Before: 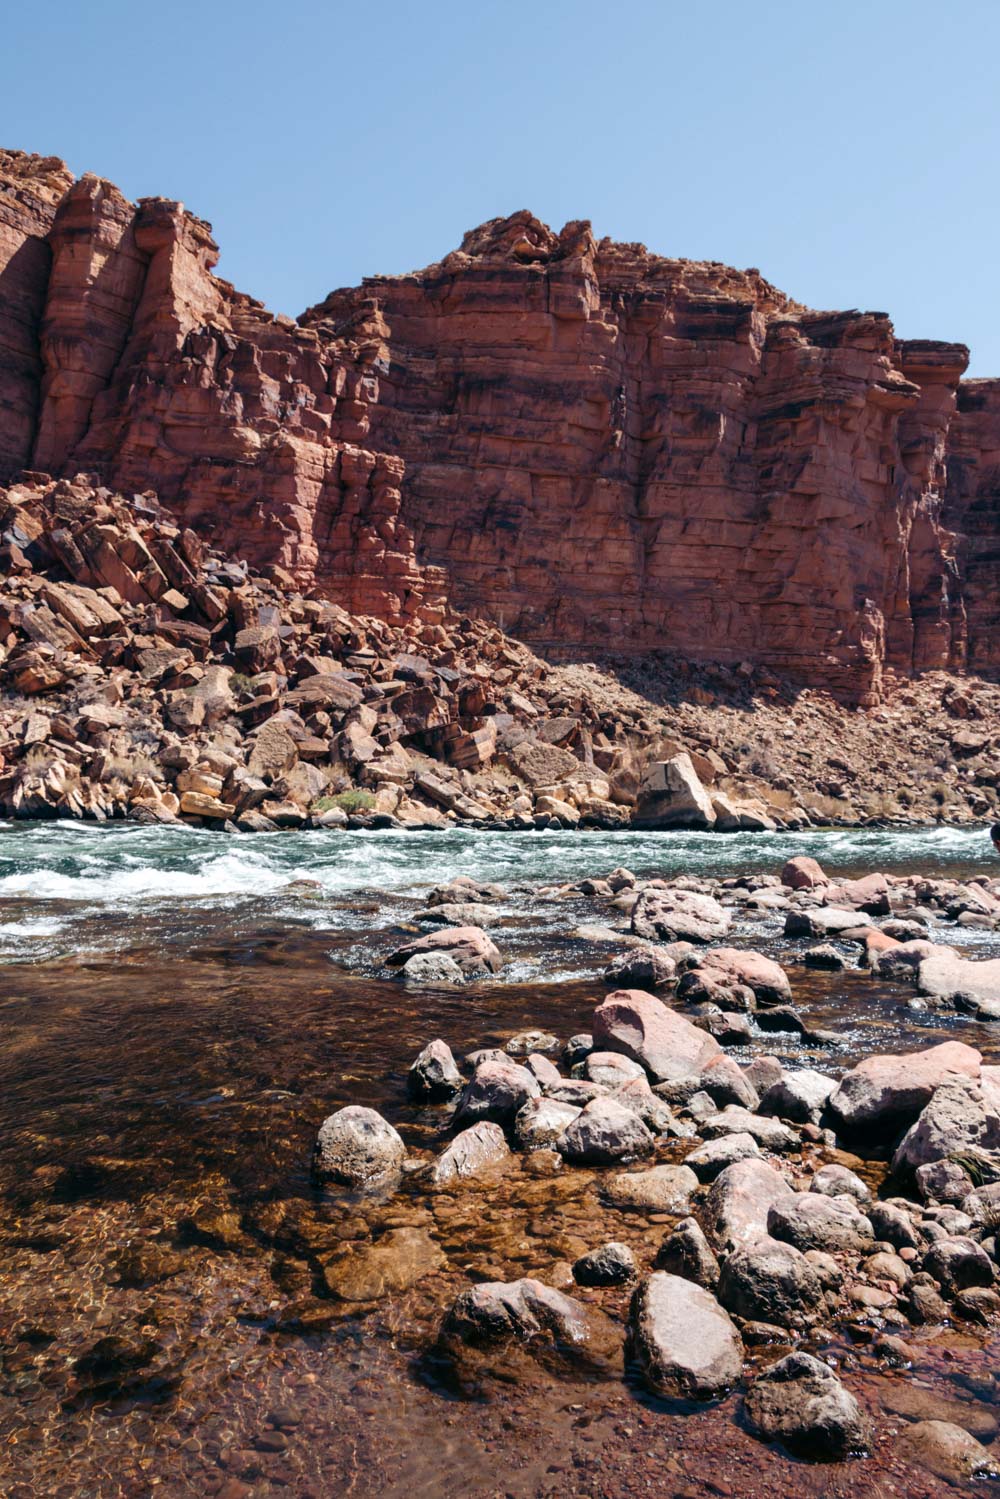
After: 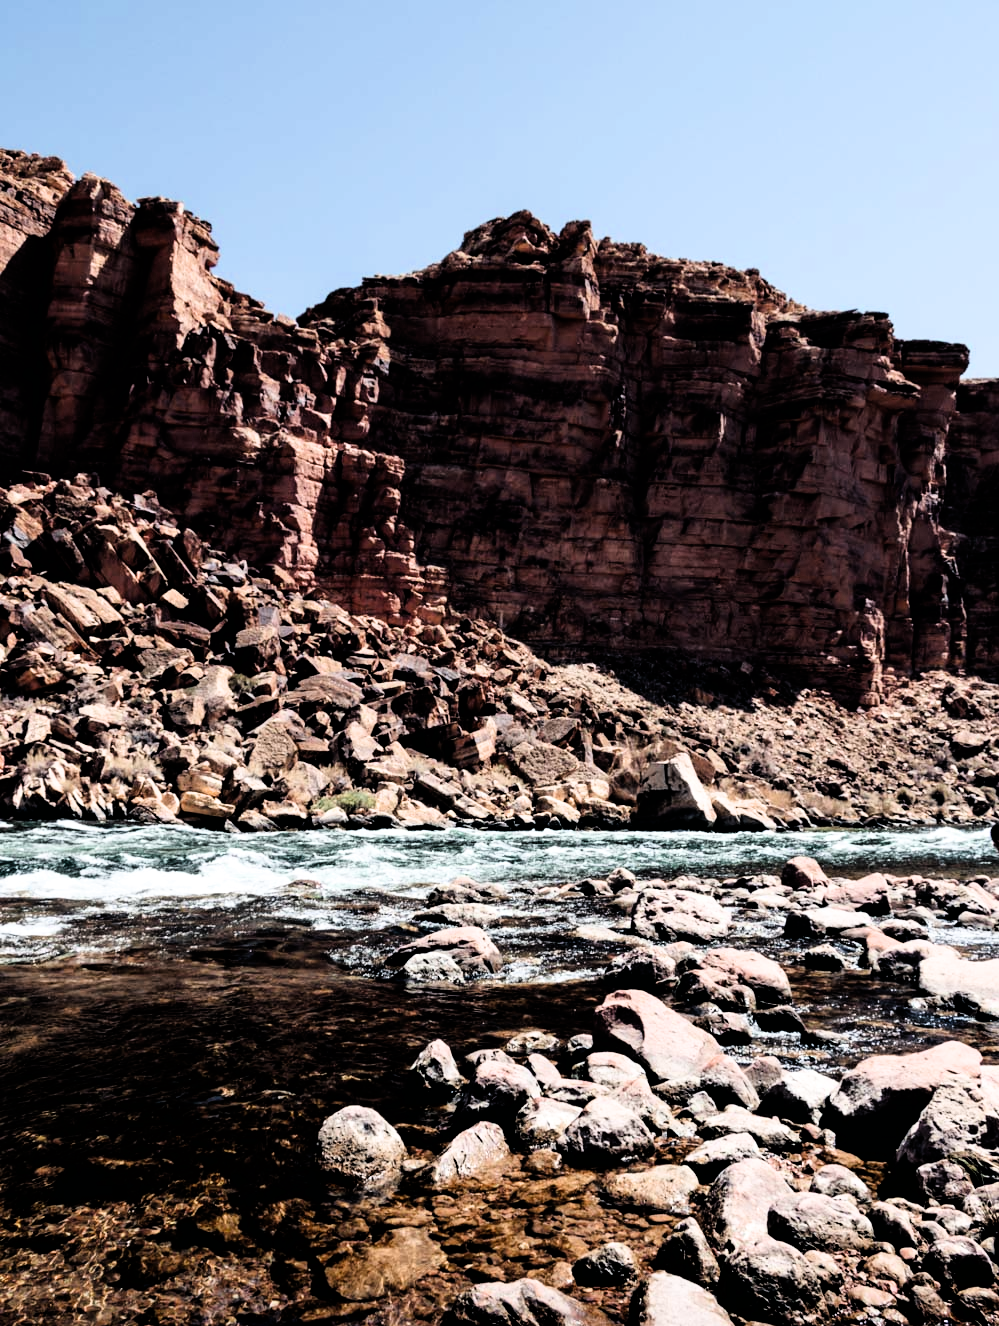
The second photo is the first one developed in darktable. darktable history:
crop and rotate: top 0%, bottom 11.49%
filmic rgb: black relative exposure -3.75 EV, white relative exposure 2.4 EV, dynamic range scaling -50%, hardness 3.42, latitude 30%, contrast 1.8
